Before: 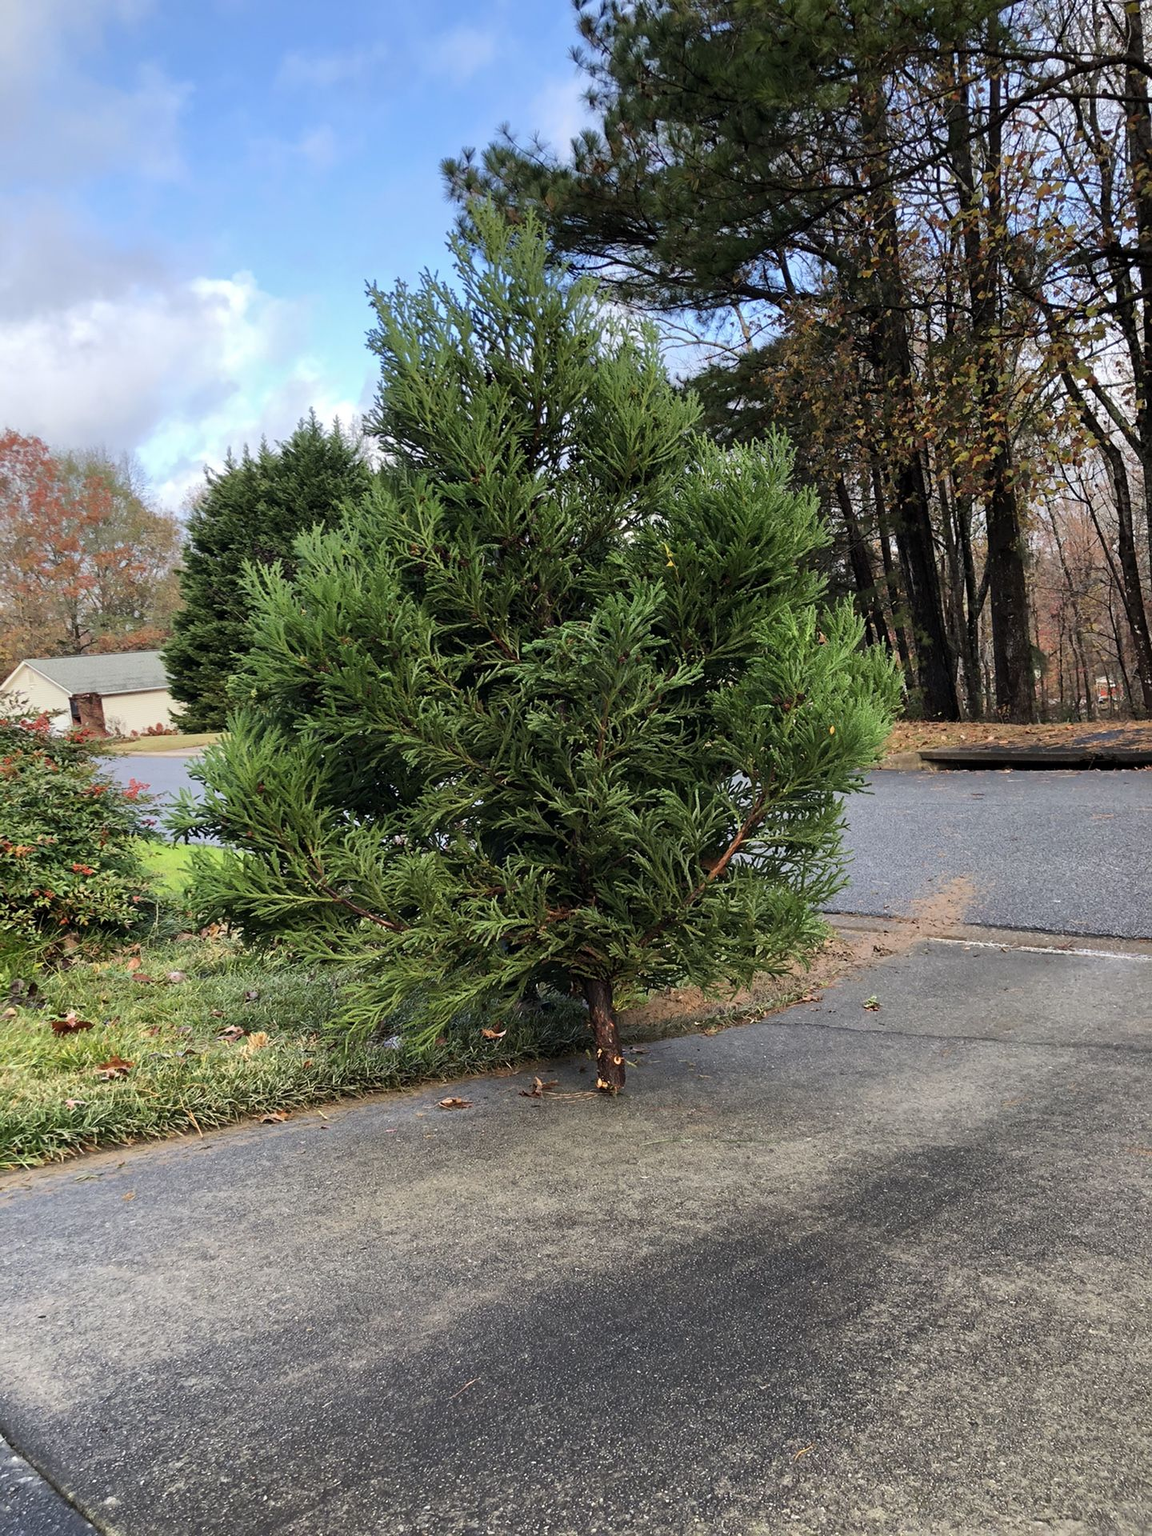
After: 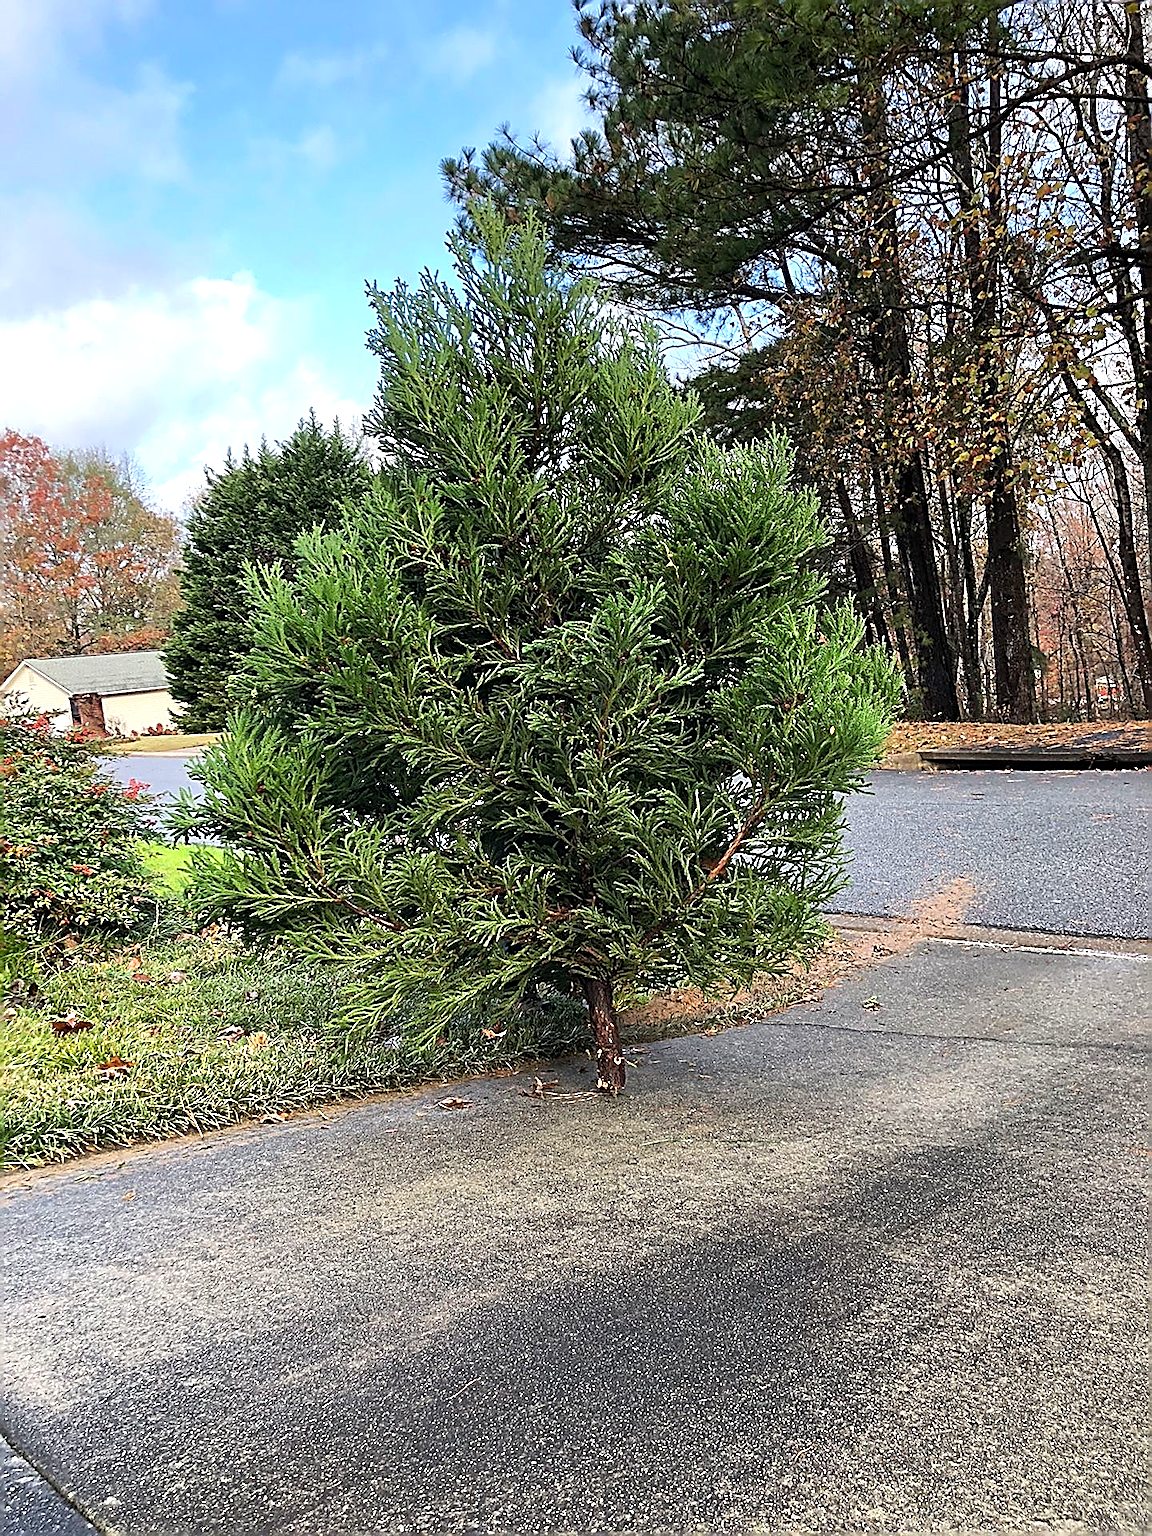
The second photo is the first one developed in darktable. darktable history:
exposure: exposure 0.462 EV, compensate highlight preservation false
sharpen: amount 1.855
